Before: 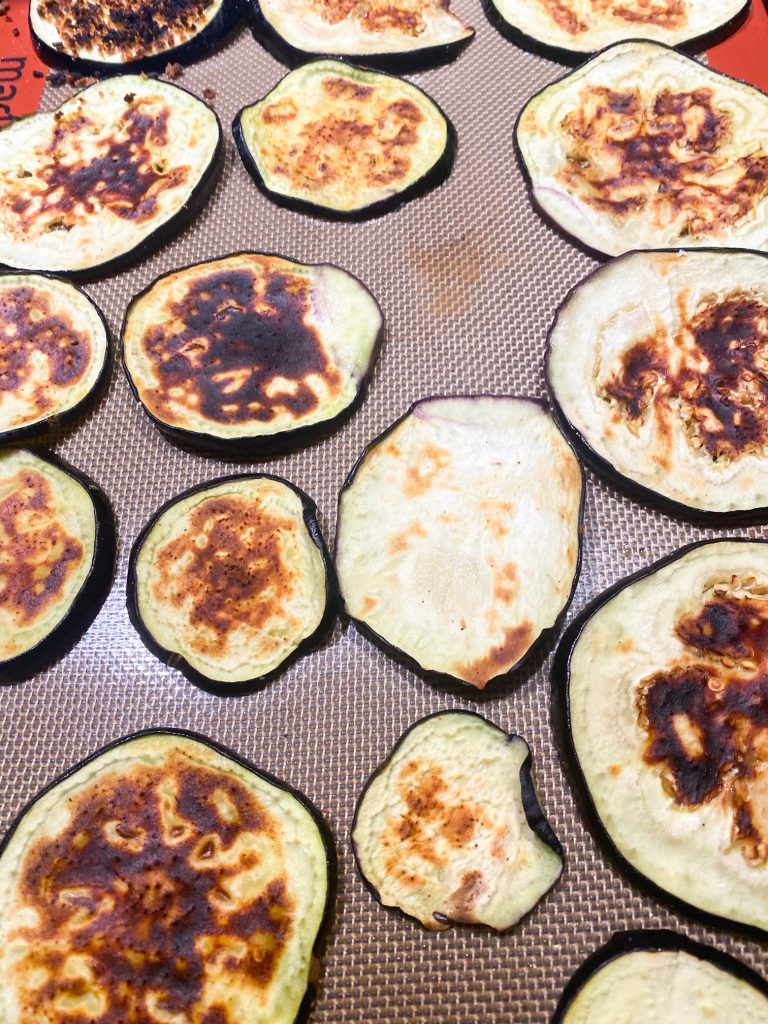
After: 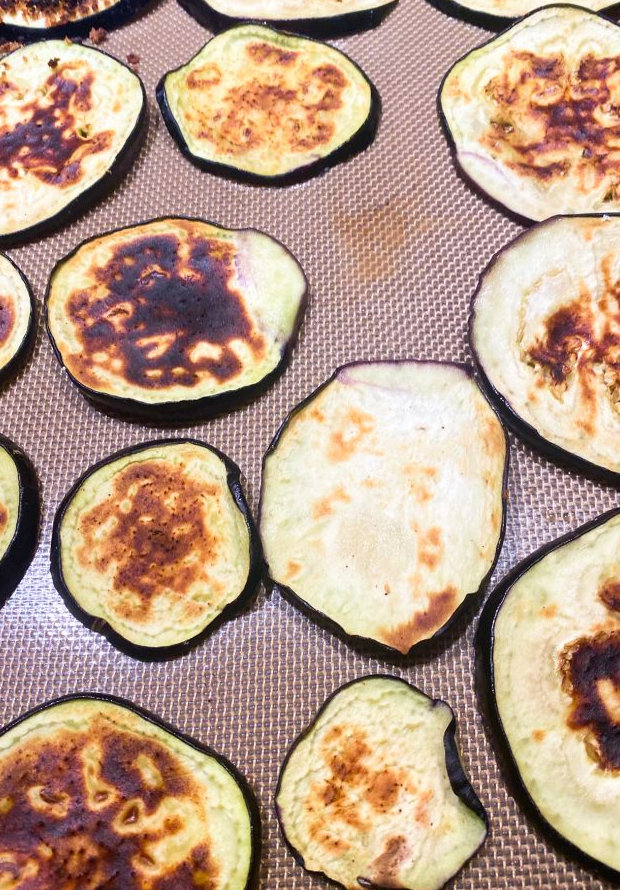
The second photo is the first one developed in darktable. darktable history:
crop: left 9.995%, top 3.484%, right 9.191%, bottom 9.533%
velvia: on, module defaults
